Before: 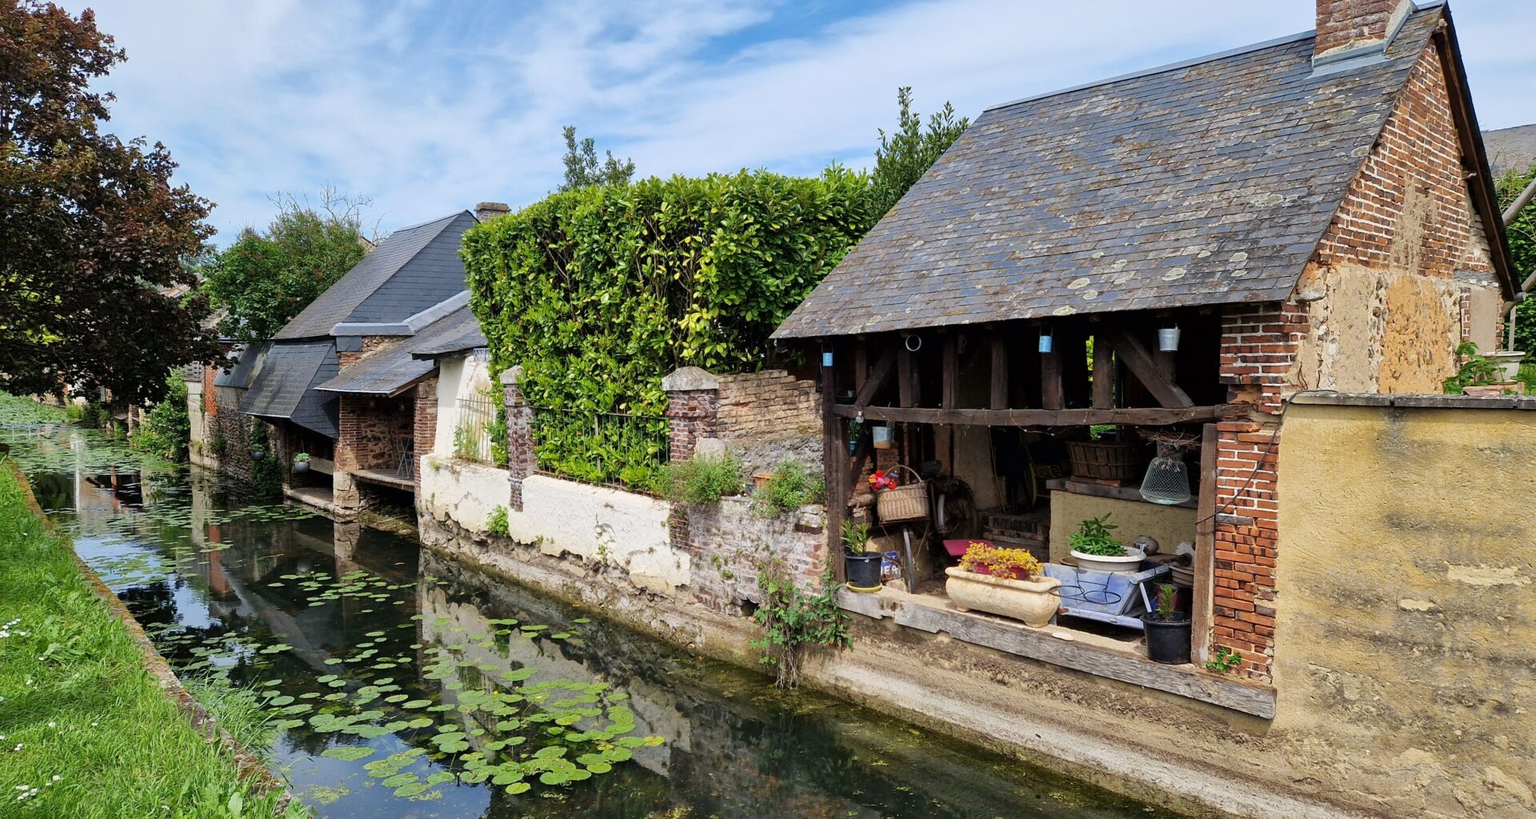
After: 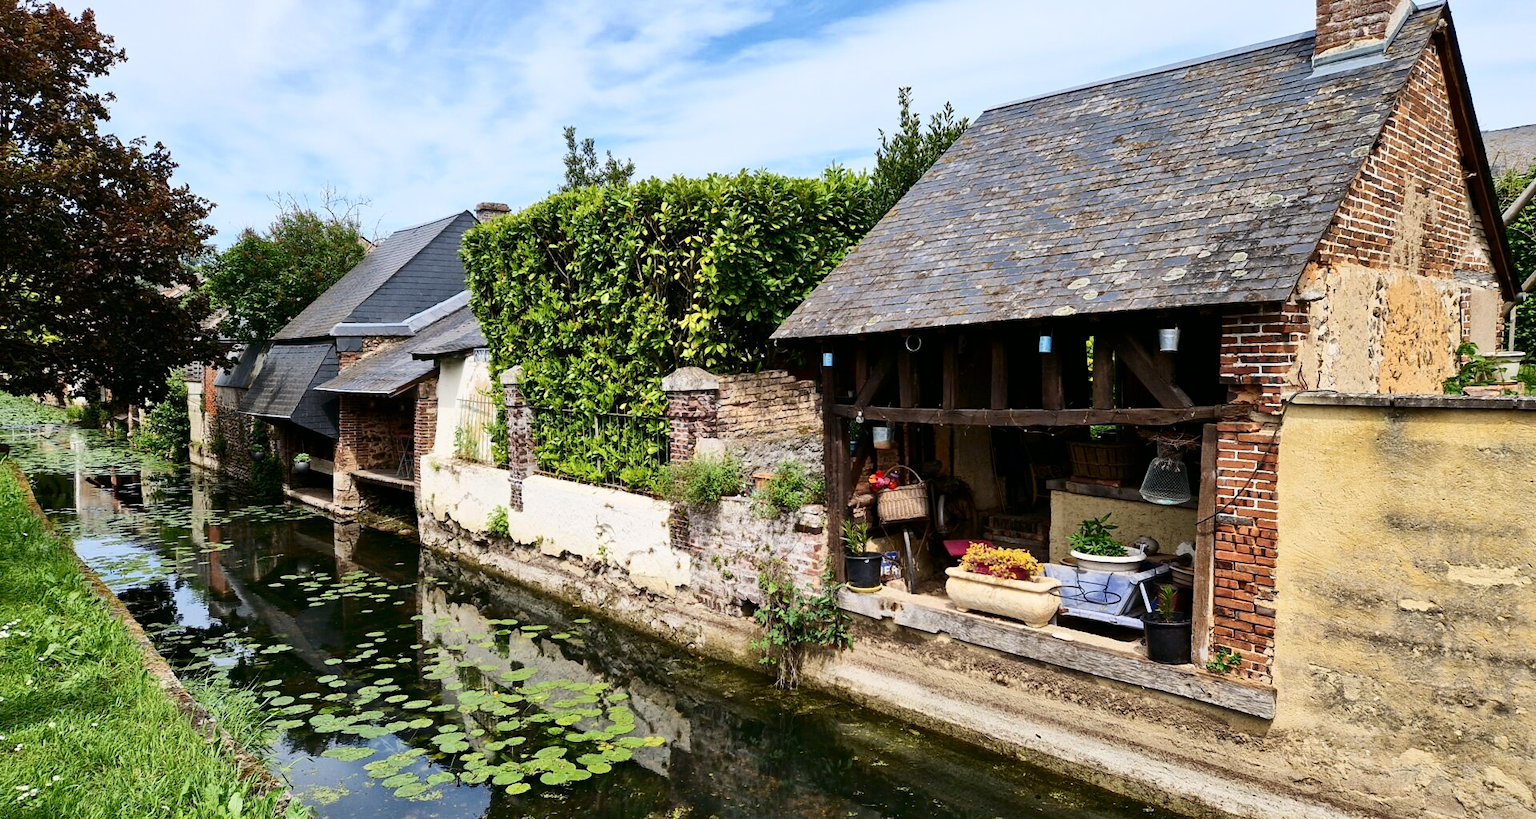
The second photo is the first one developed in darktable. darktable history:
color balance: mode lift, gamma, gain (sRGB), lift [1, 0.99, 1.01, 0.992], gamma [1, 1.037, 0.974, 0.963]
contrast brightness saturation: contrast 0.28
